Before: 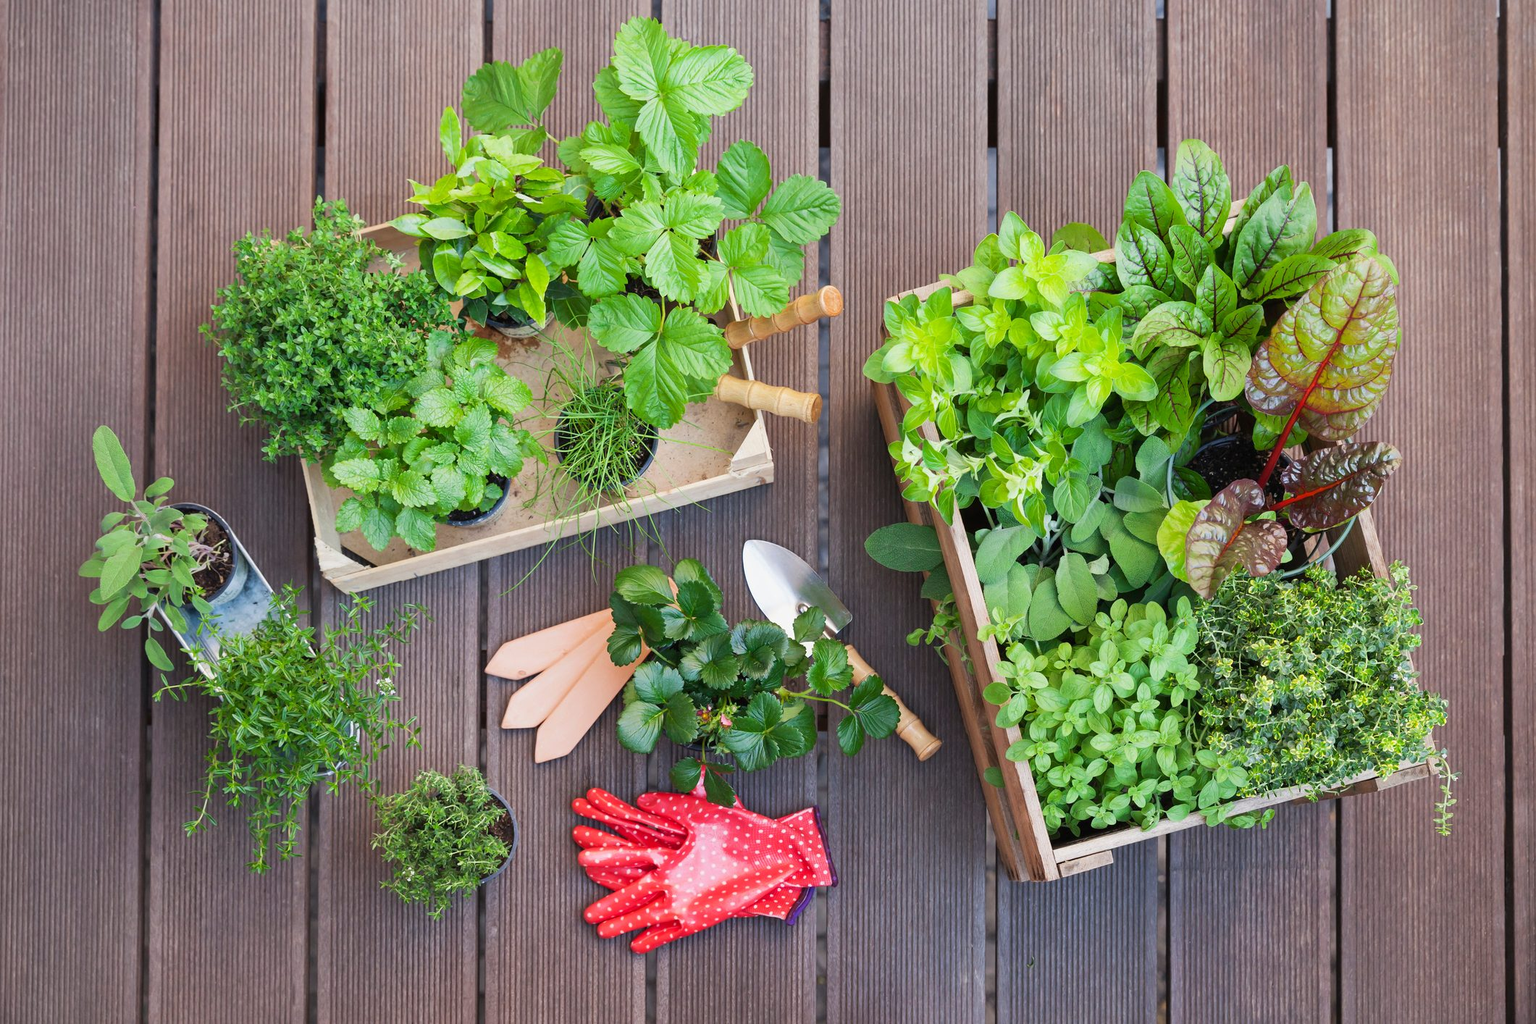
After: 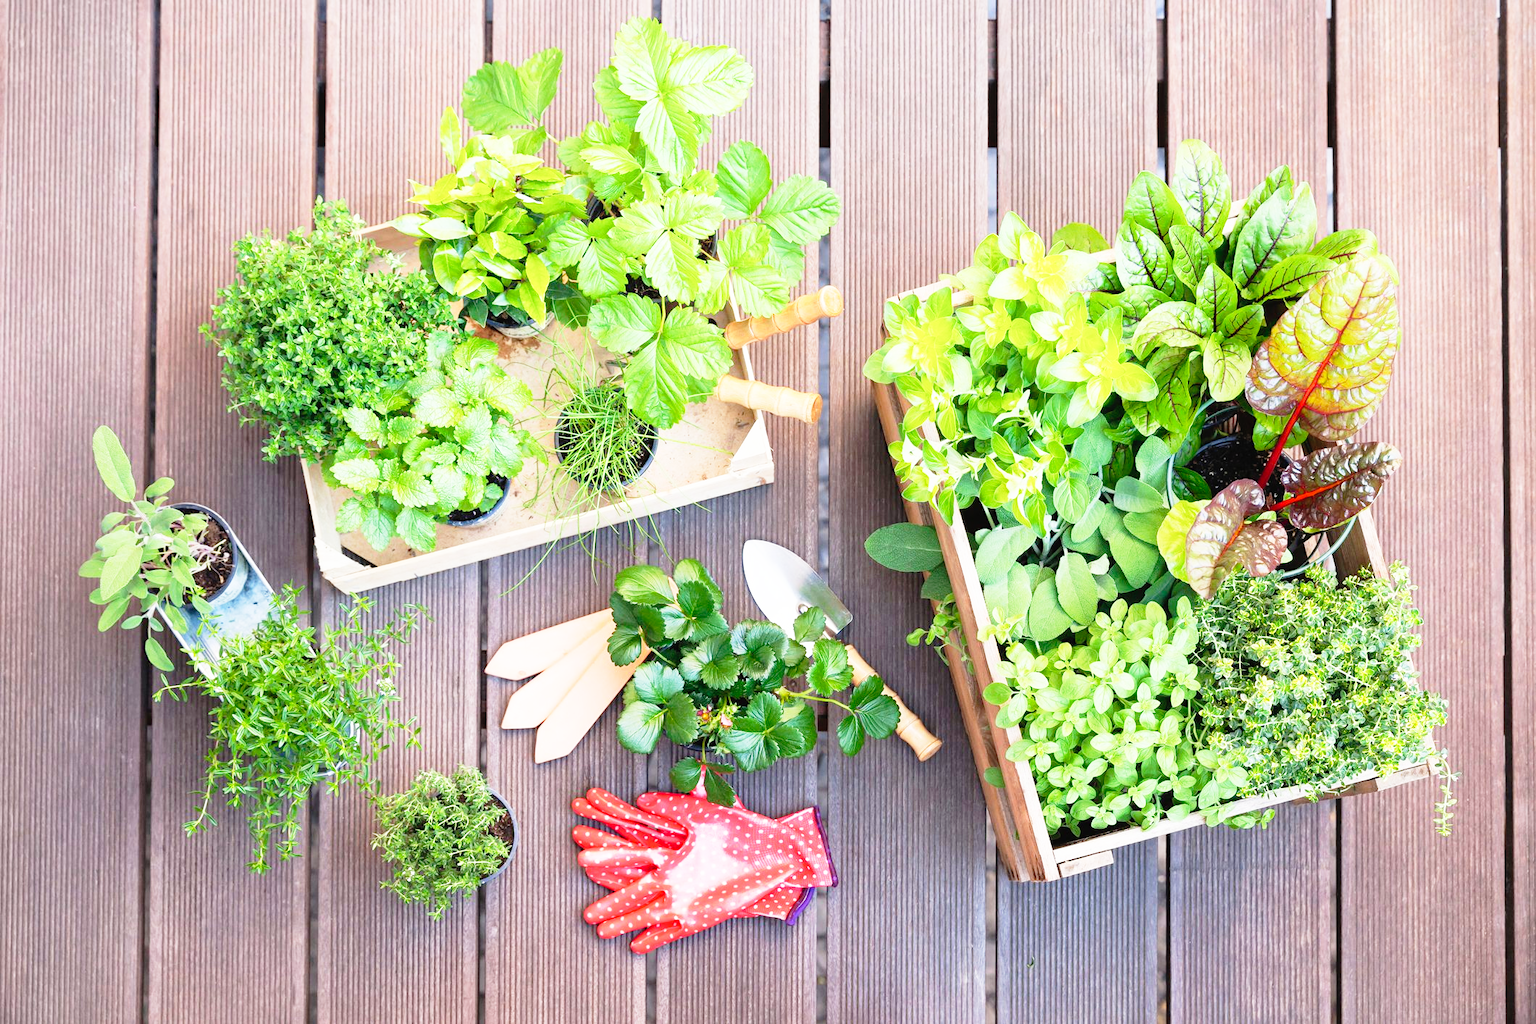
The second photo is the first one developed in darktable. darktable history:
shadows and highlights: shadows -71.72, highlights 33.56, soften with gaussian
exposure: black level correction -0.002, exposure 0.713 EV, compensate exposure bias true, compensate highlight preservation false
base curve: curves: ch0 [(0, 0) (0.012, 0.01) (0.073, 0.168) (0.31, 0.711) (0.645, 0.957) (1, 1)], preserve colors none
